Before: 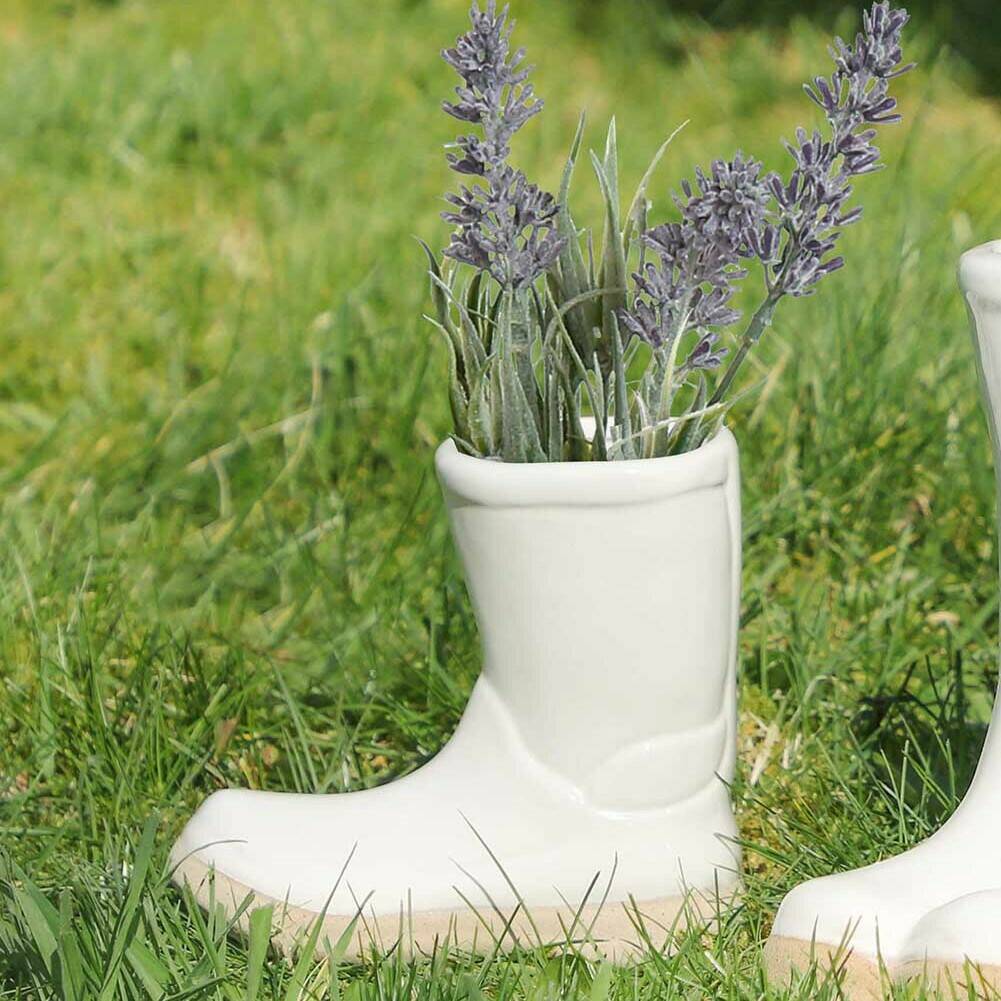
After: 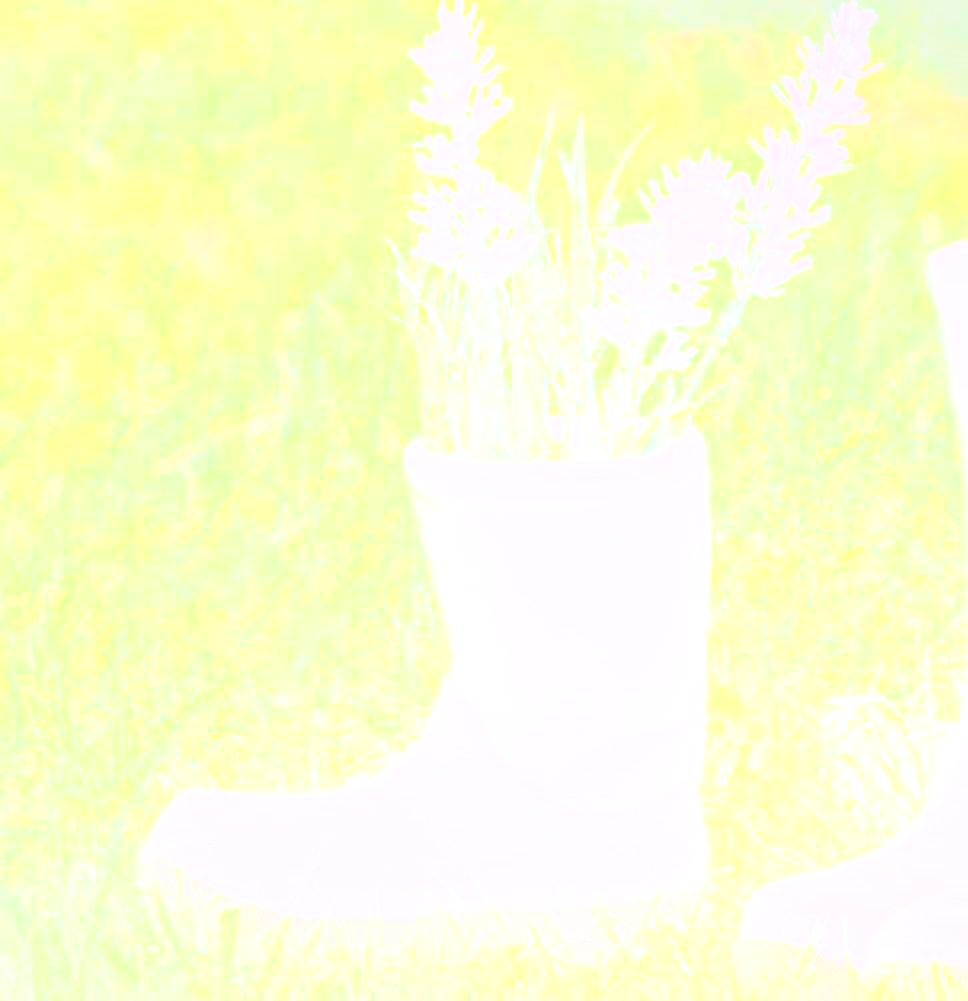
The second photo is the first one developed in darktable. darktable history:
crop and rotate: left 3.238%
white balance: red 1.066, blue 1.119
bloom: size 70%, threshold 25%, strength 70%
